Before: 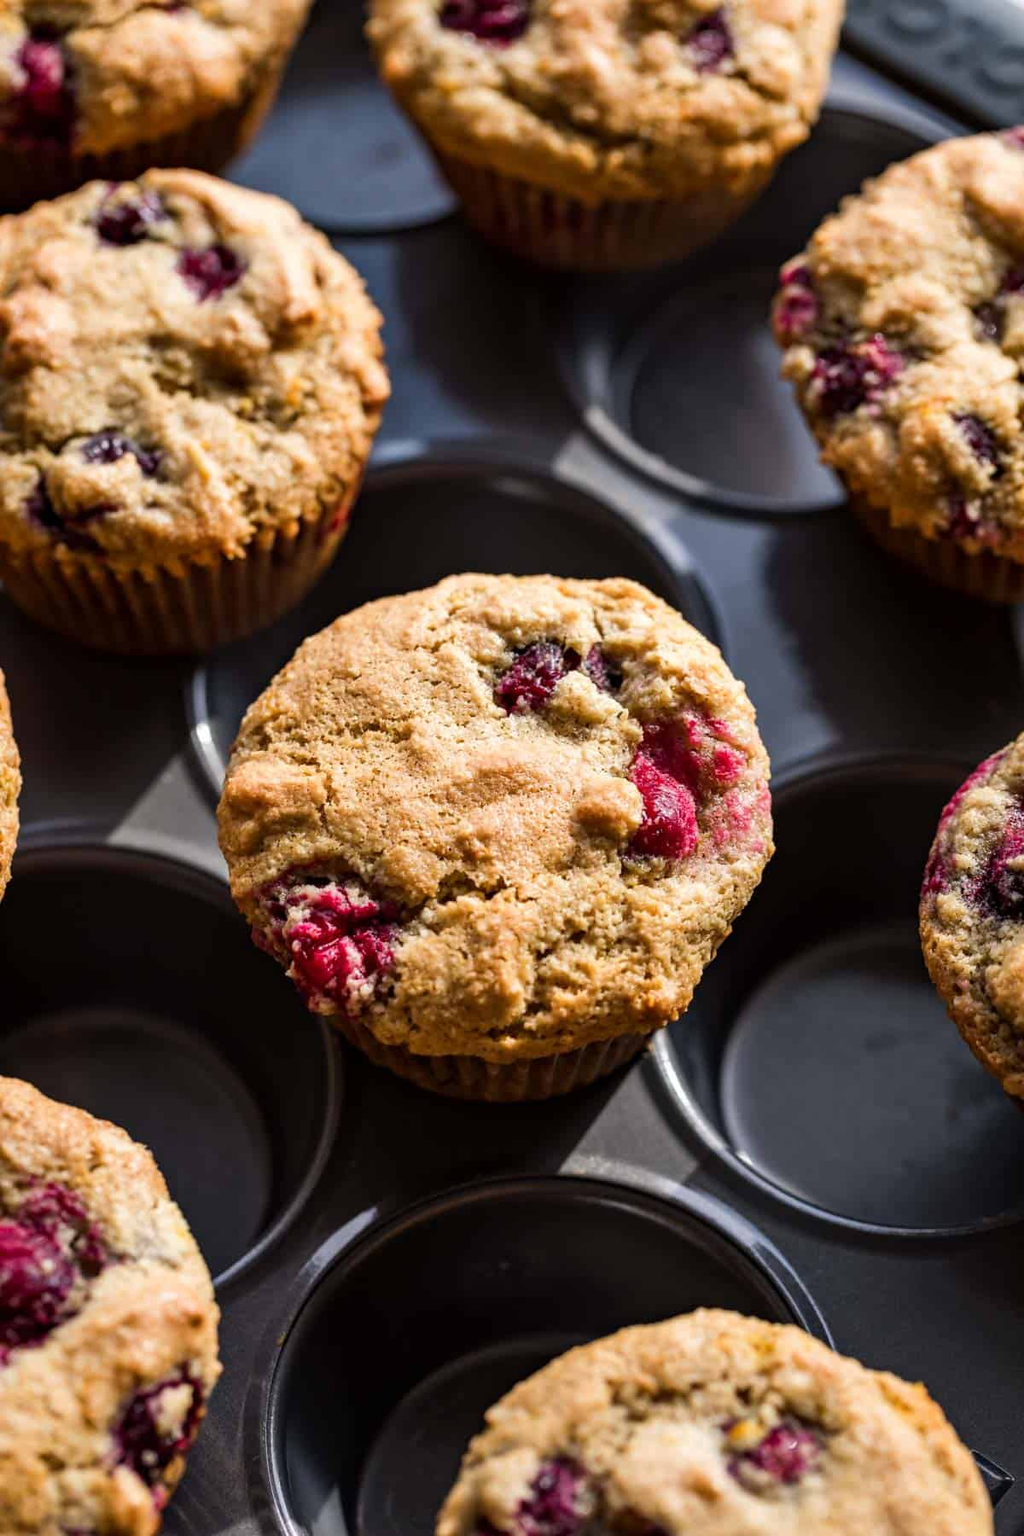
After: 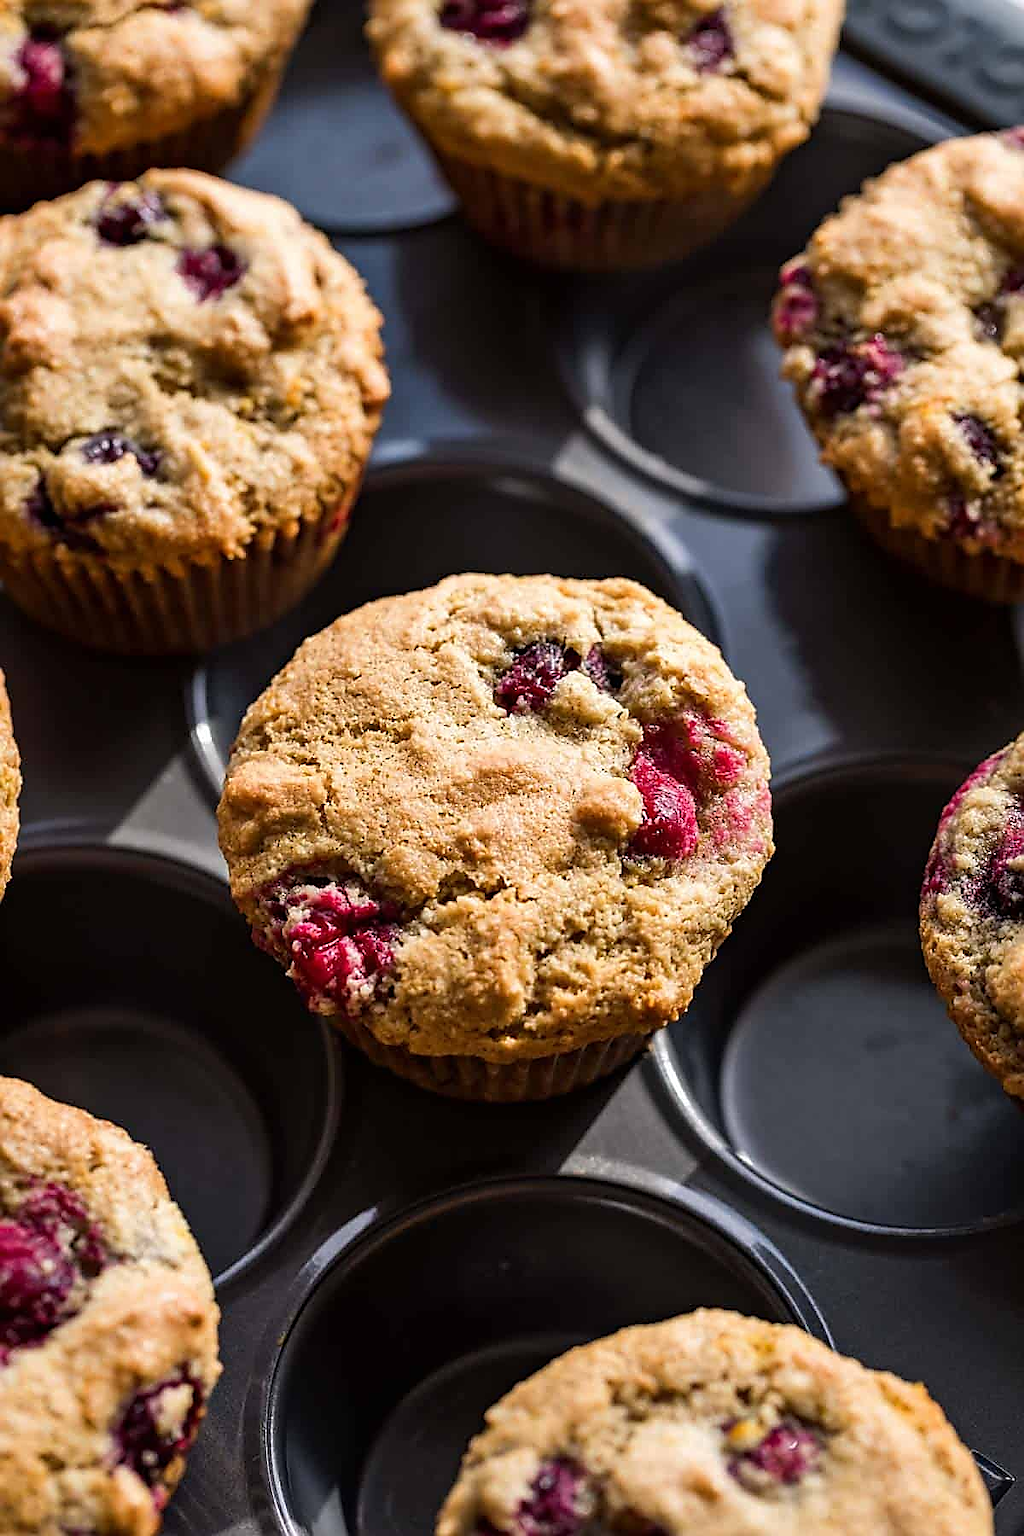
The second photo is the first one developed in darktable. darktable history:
sharpen: radius 1.405, amount 1.241, threshold 0.844
